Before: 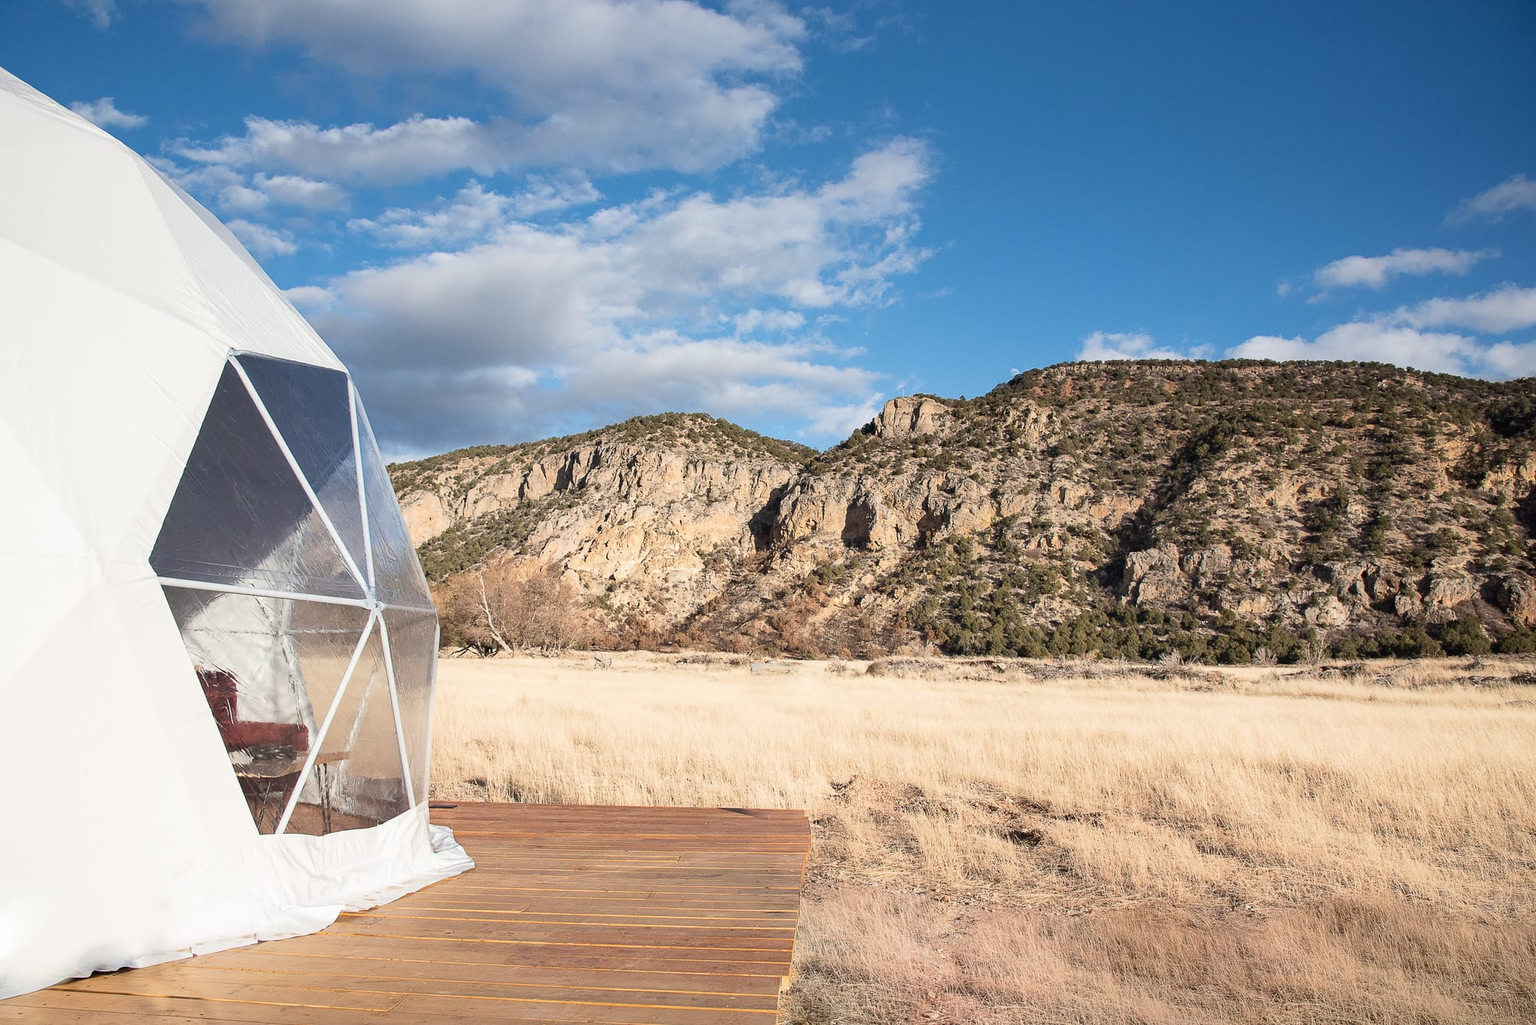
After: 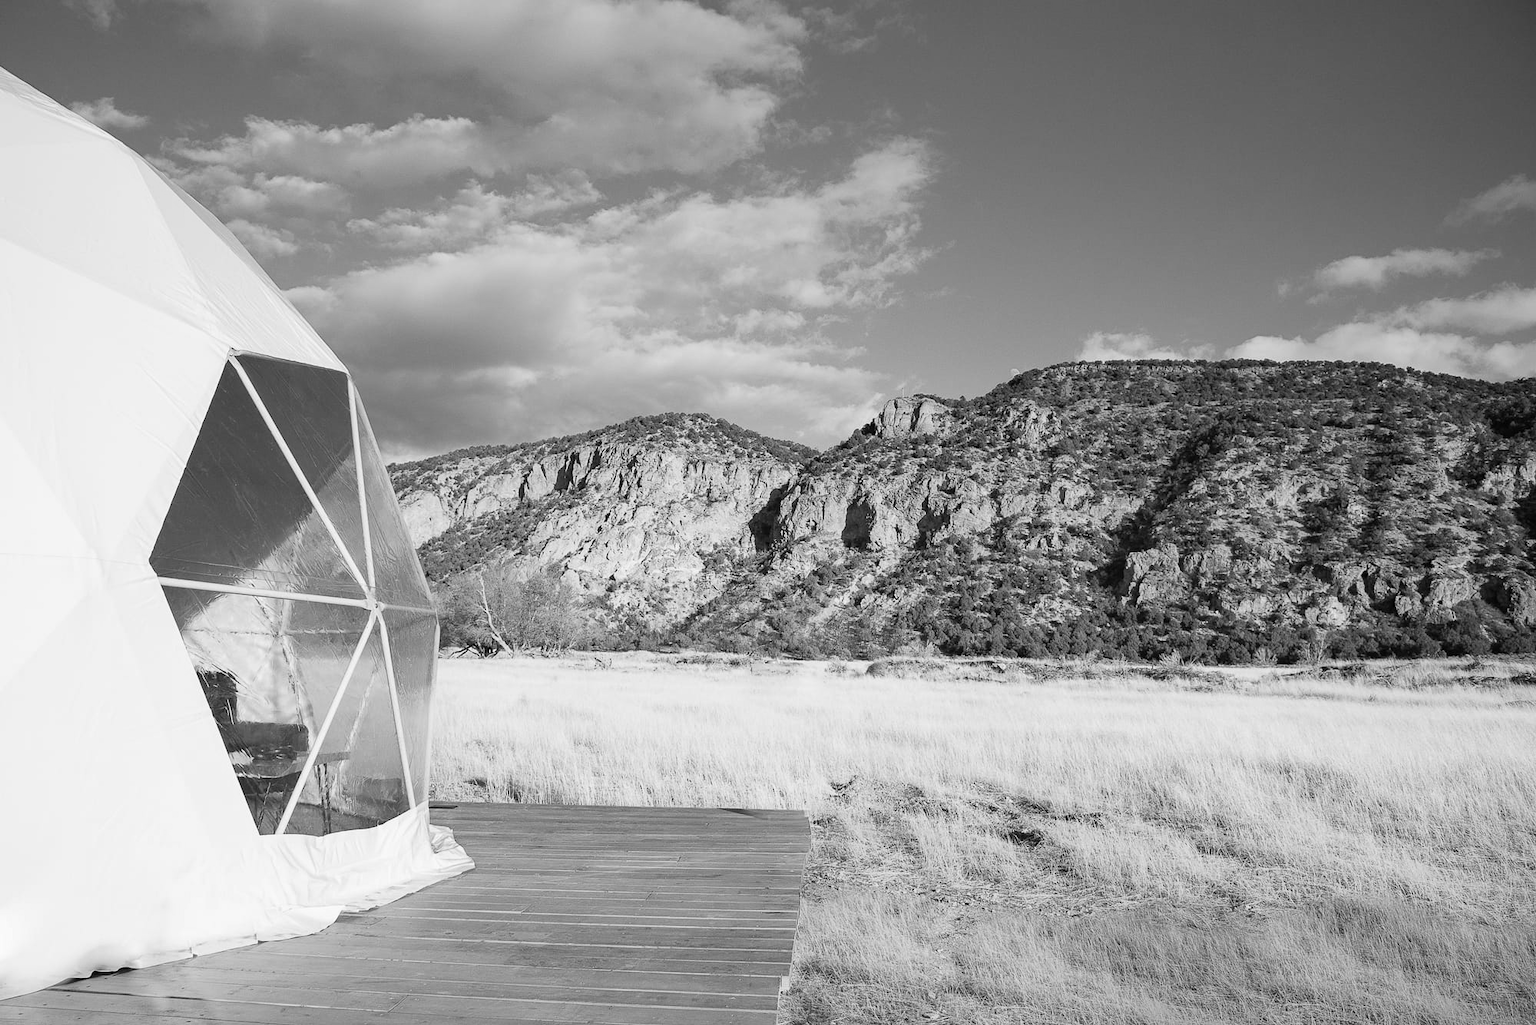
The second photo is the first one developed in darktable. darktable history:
monochrome: on, module defaults
white balance: red 0.925, blue 1.046
